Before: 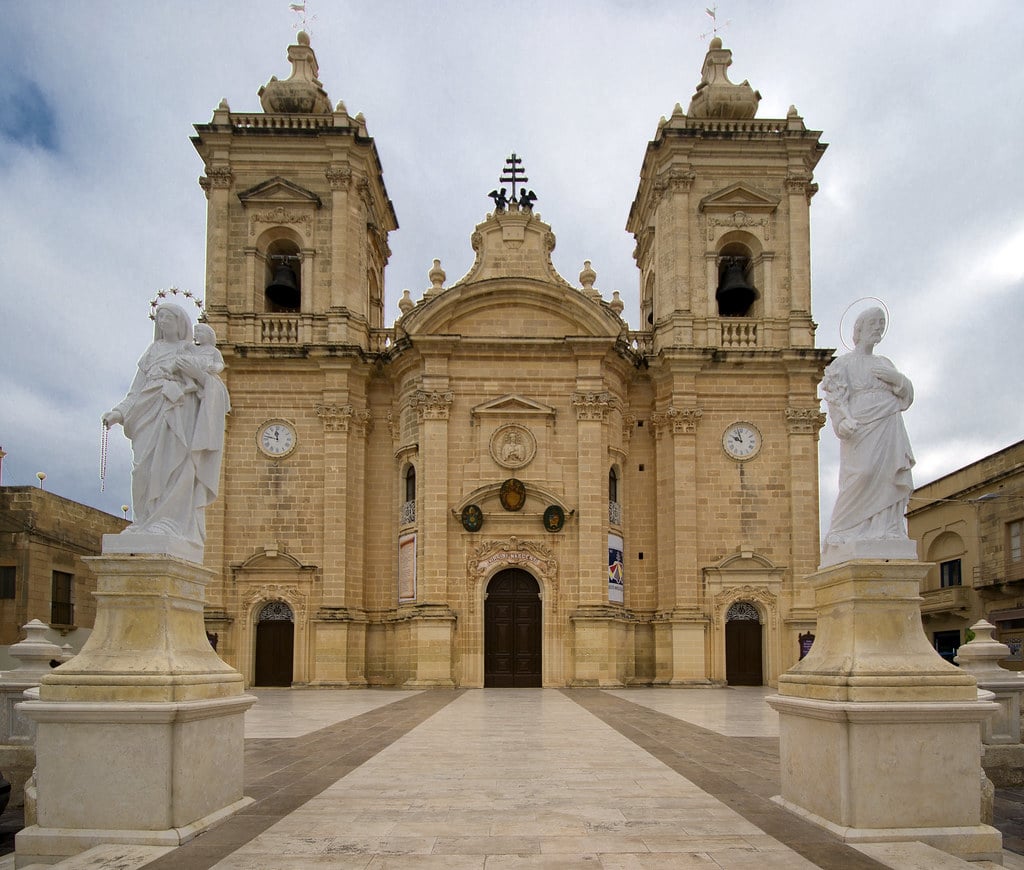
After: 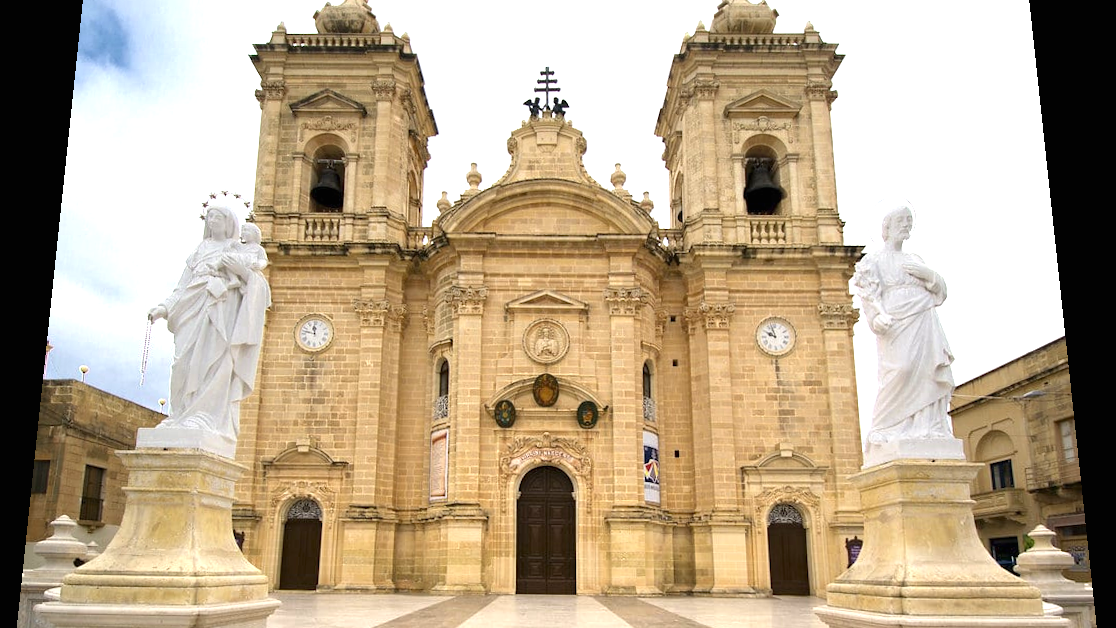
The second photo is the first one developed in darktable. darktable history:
exposure: black level correction 0, exposure 1.1 EV, compensate exposure bias true, compensate highlight preservation false
rotate and perspective: rotation 0.128°, lens shift (vertical) -0.181, lens shift (horizontal) -0.044, shear 0.001, automatic cropping off
crop and rotate: top 8.293%, bottom 20.996%
